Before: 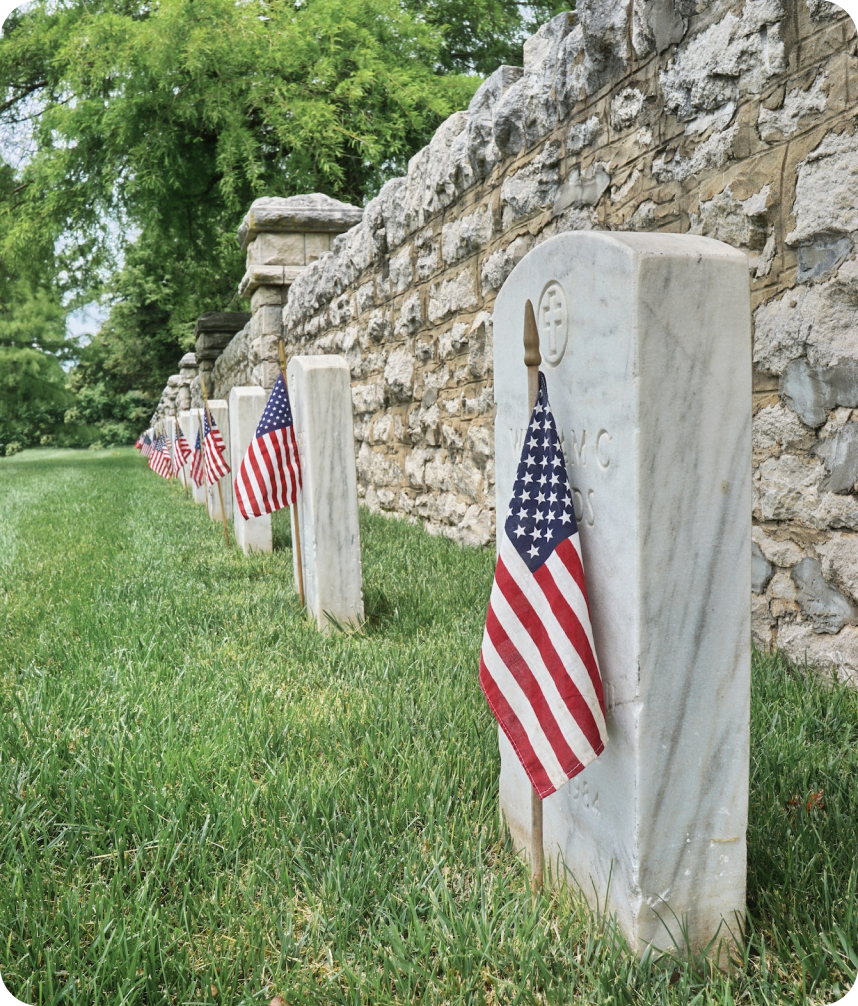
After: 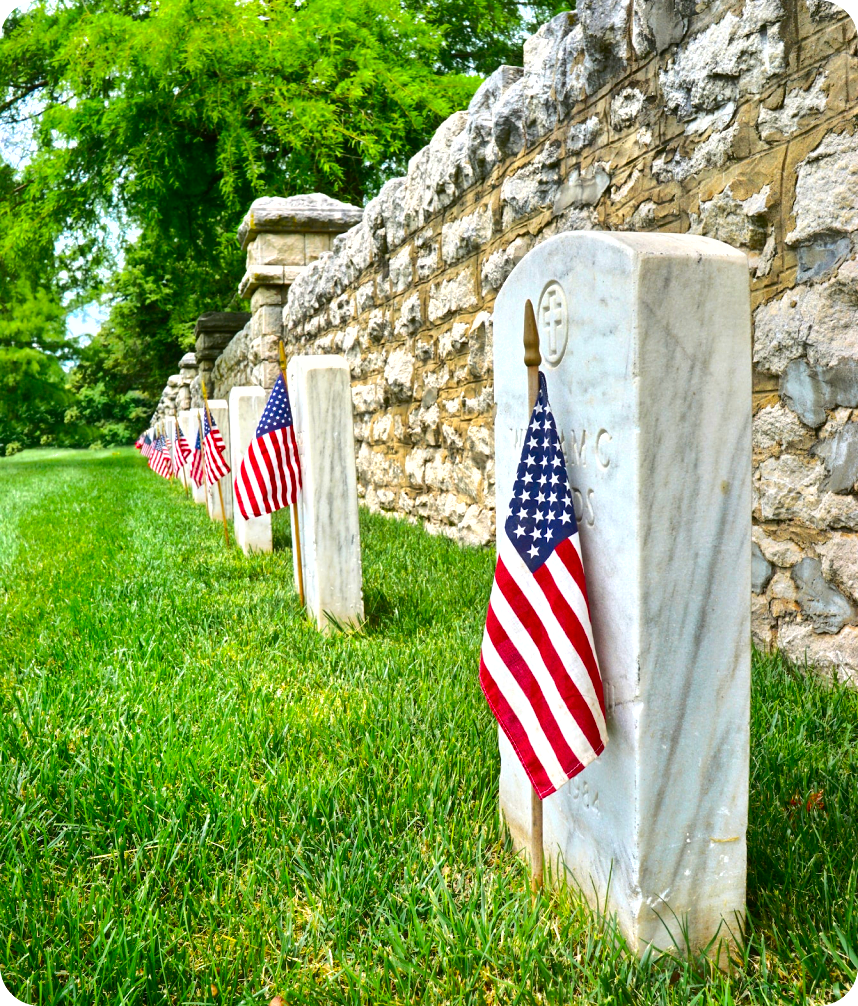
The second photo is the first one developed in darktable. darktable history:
color balance rgb: perceptual saturation grading › global saturation 35.79%, perceptual saturation grading › shadows 35.254%, perceptual brilliance grading › highlights 17.309%, perceptual brilliance grading › mid-tones 32.712%, perceptual brilliance grading › shadows -30.972%
contrast brightness saturation: contrast 0.167, saturation 0.318
shadows and highlights: on, module defaults
